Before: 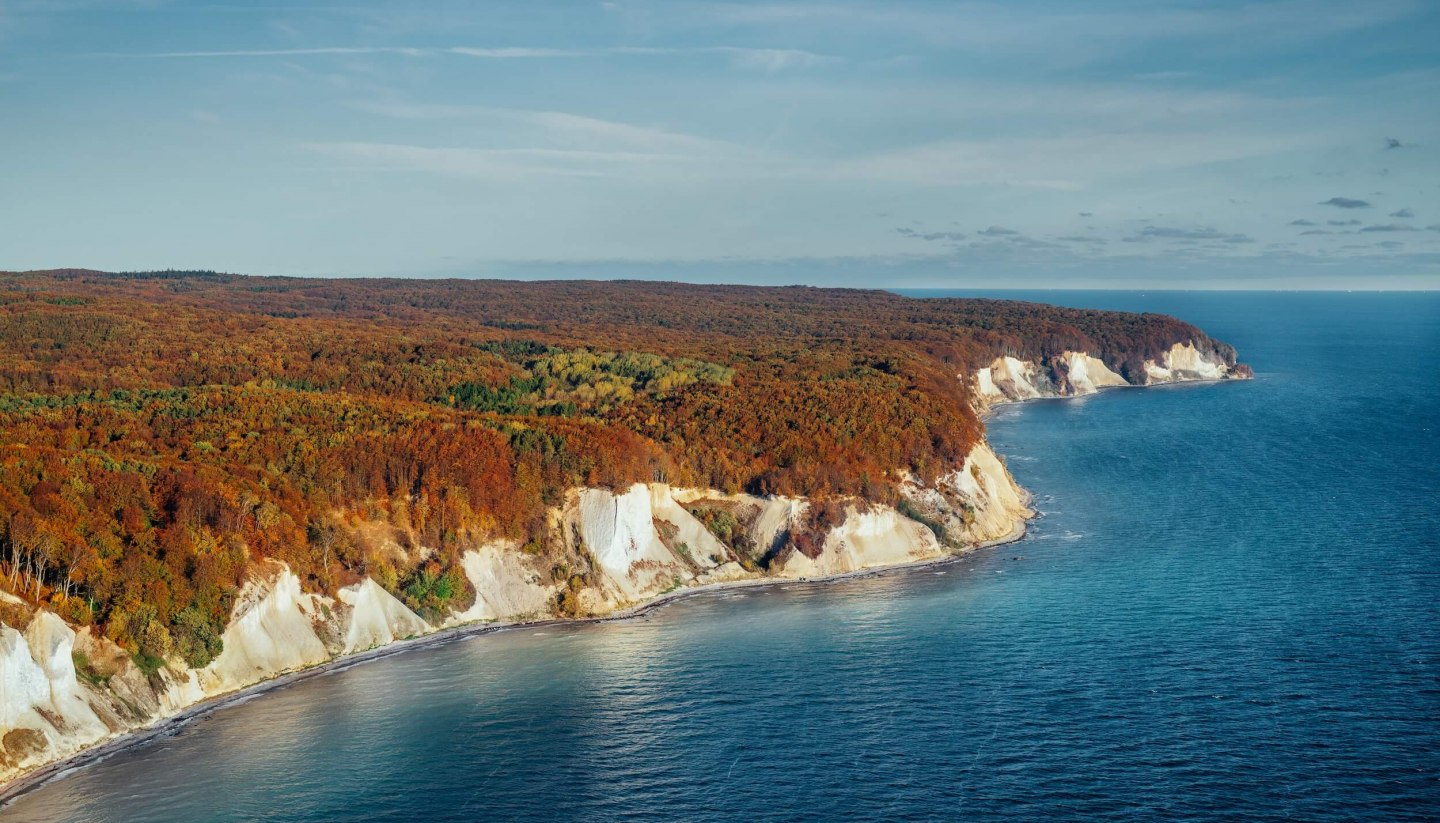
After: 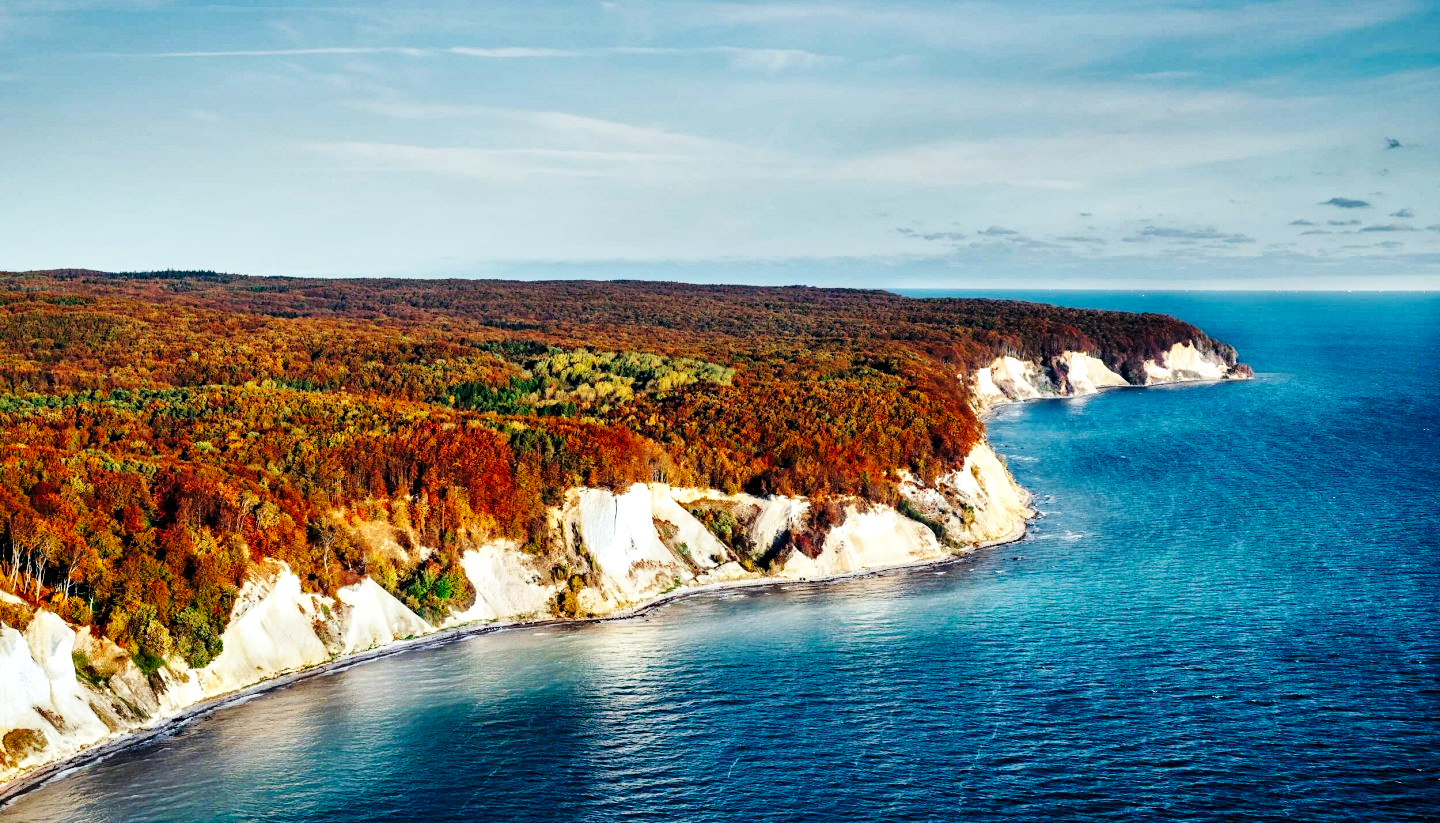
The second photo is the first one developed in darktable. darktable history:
base curve: curves: ch0 [(0, 0) (0.036, 0.025) (0.121, 0.166) (0.206, 0.329) (0.605, 0.79) (1, 1)], preserve colors none
contrast equalizer: octaves 7, y [[0.6 ×6], [0.55 ×6], [0 ×6], [0 ×6], [0 ×6]]
